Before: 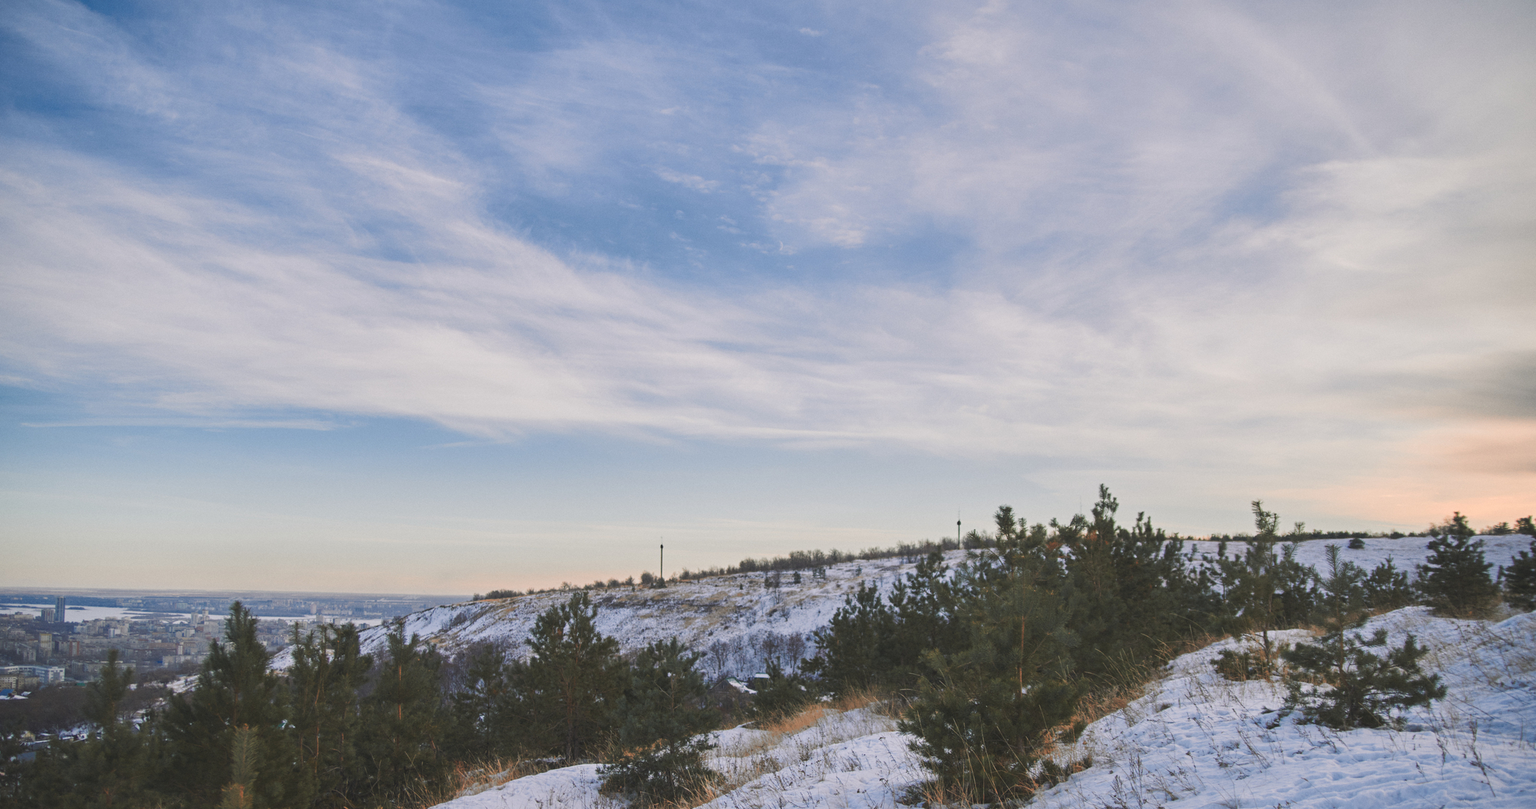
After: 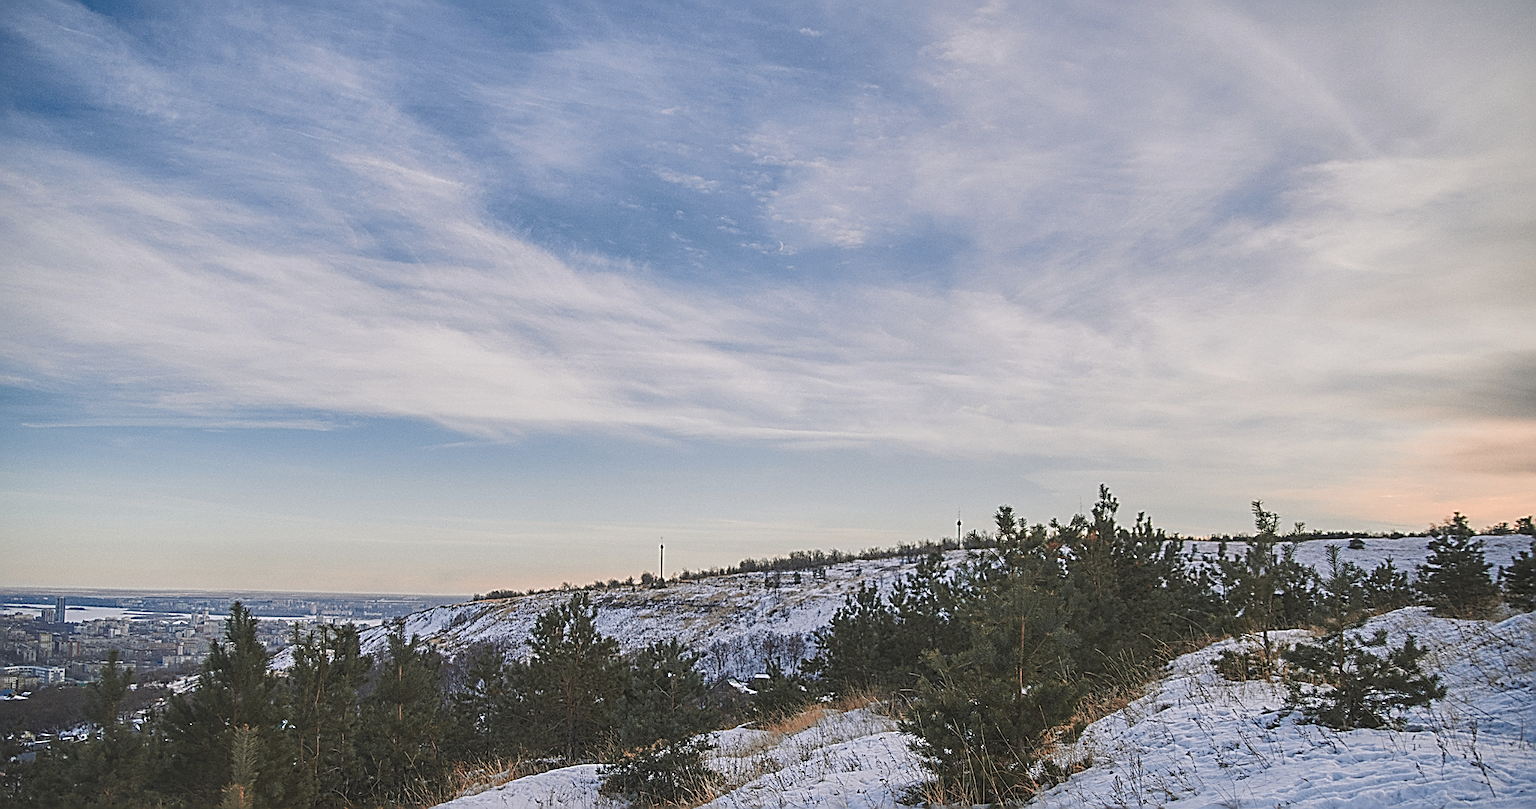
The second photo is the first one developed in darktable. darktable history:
contrast brightness saturation: contrast -0.091, saturation -0.088
sharpen: amount 1.989
local contrast: detail 130%
